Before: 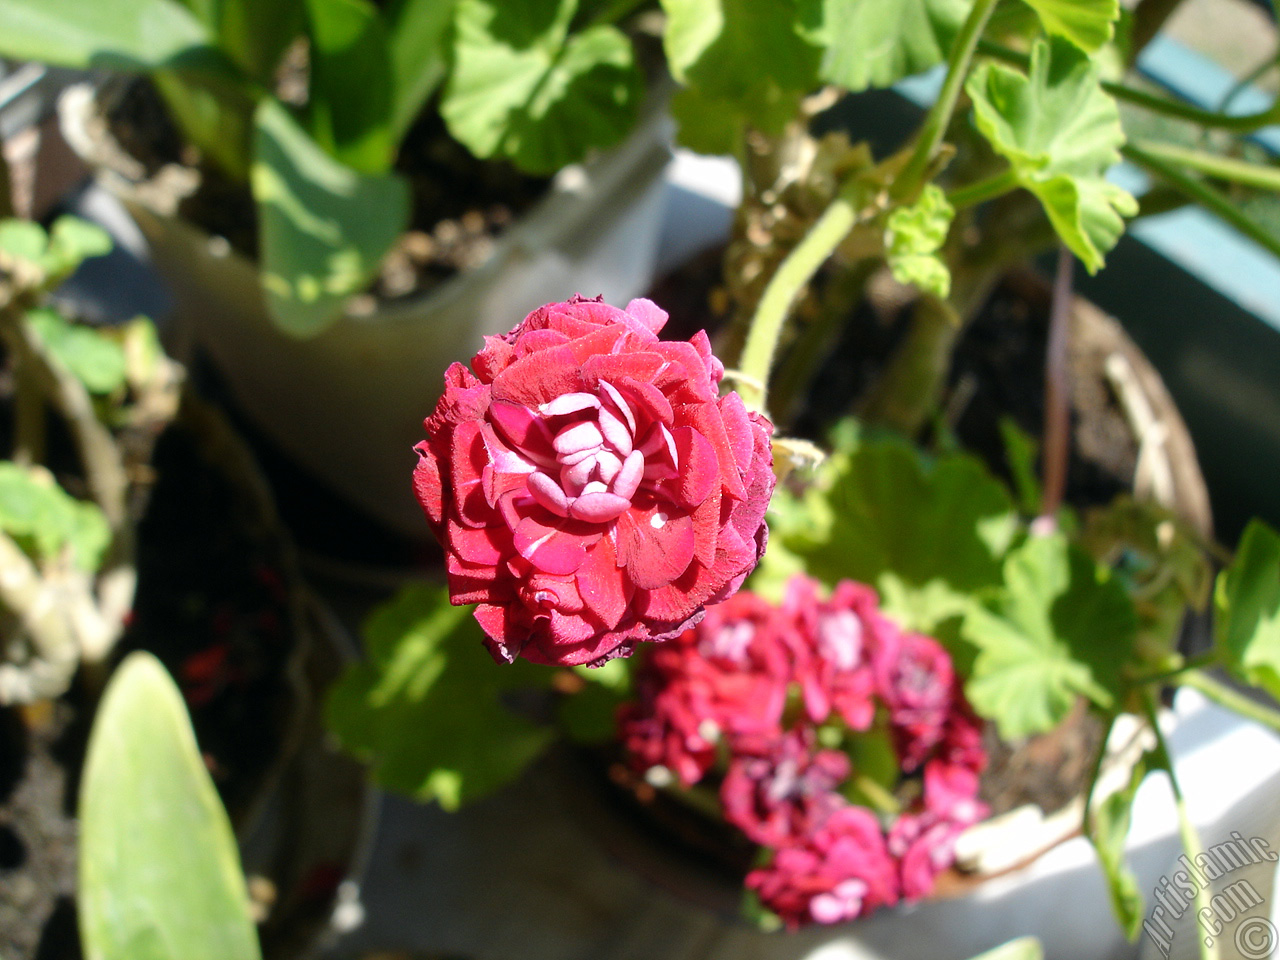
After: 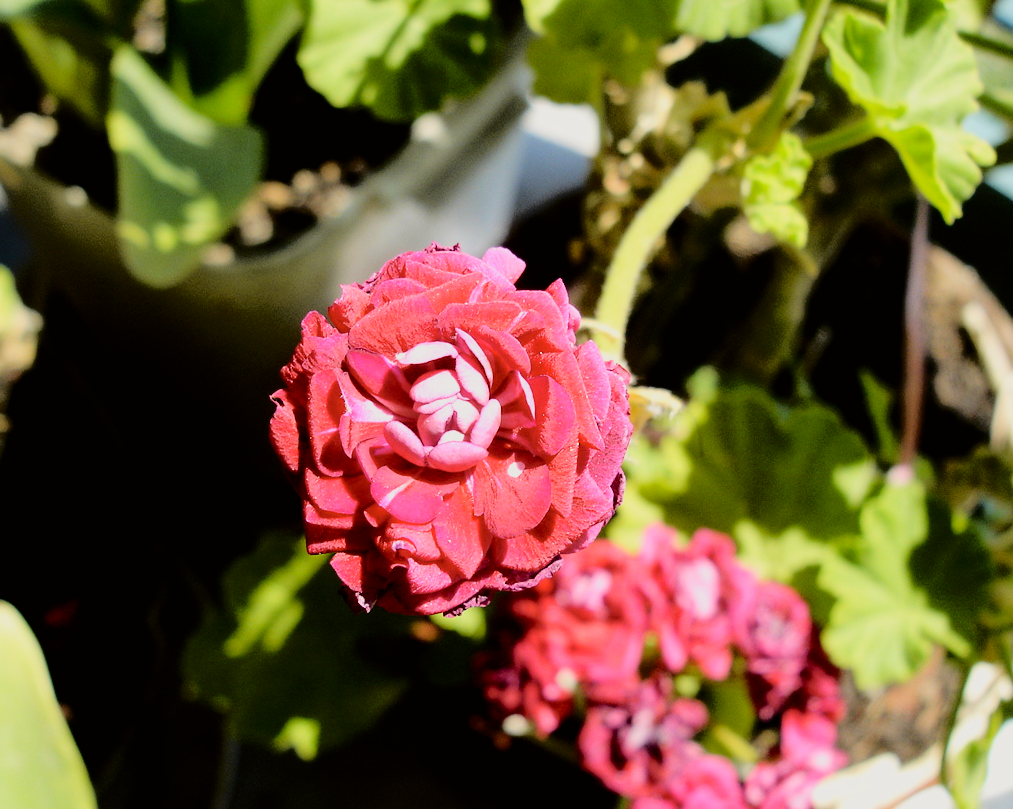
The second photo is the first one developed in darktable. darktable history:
filmic rgb: black relative exposure -5 EV, hardness 2.88, contrast 1.1
color balance rgb: perceptual saturation grading › global saturation 3.7%, global vibrance 5.56%, contrast 3.24%
crop: left 11.225%, top 5.381%, right 9.565%, bottom 10.314%
tone curve: curves: ch0 [(0, 0) (0.058, 0.039) (0.168, 0.123) (0.282, 0.327) (0.45, 0.534) (0.676, 0.751) (0.89, 0.919) (1, 1)]; ch1 [(0, 0) (0.094, 0.081) (0.285, 0.299) (0.385, 0.403) (0.447, 0.455) (0.495, 0.496) (0.544, 0.552) (0.589, 0.612) (0.722, 0.728) (1, 1)]; ch2 [(0, 0) (0.257, 0.217) (0.43, 0.421) (0.498, 0.507) (0.531, 0.544) (0.56, 0.579) (0.625, 0.66) (1, 1)], color space Lab, independent channels, preserve colors none
